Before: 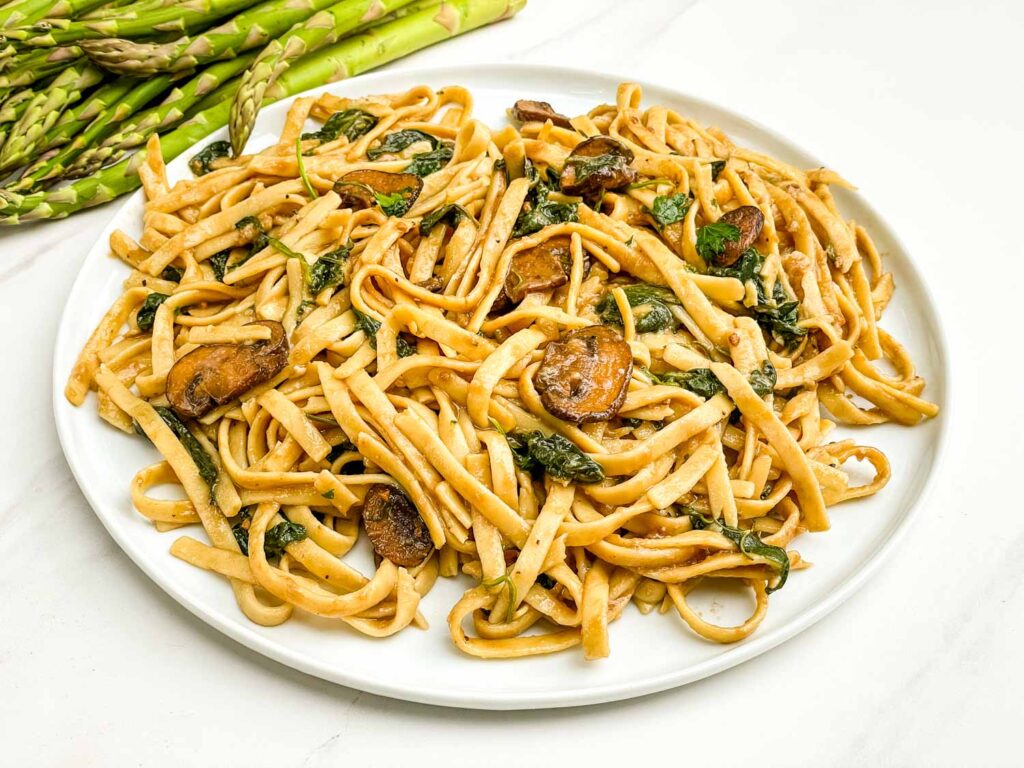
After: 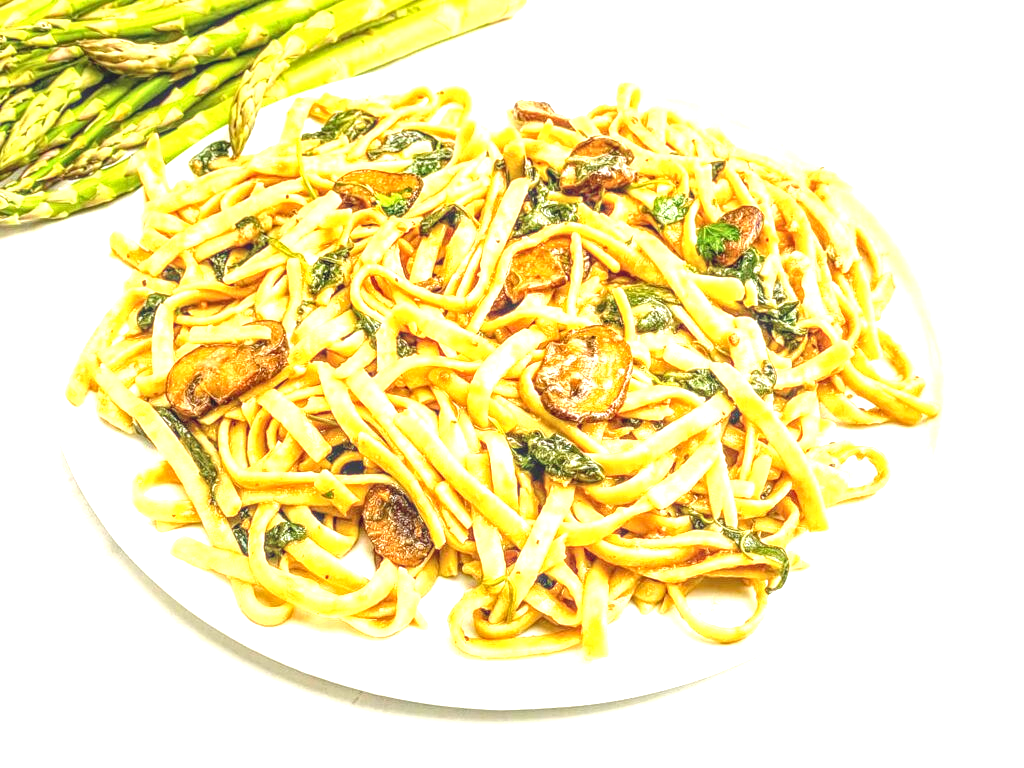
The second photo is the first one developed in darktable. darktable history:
exposure: black level correction 0, exposure 1.1 EV, compensate exposure bias true, compensate highlight preservation false
tone equalizer: on, module defaults
local contrast: highlights 0%, shadows 0%, detail 133%
levels: levels [0, 0.435, 0.917]
